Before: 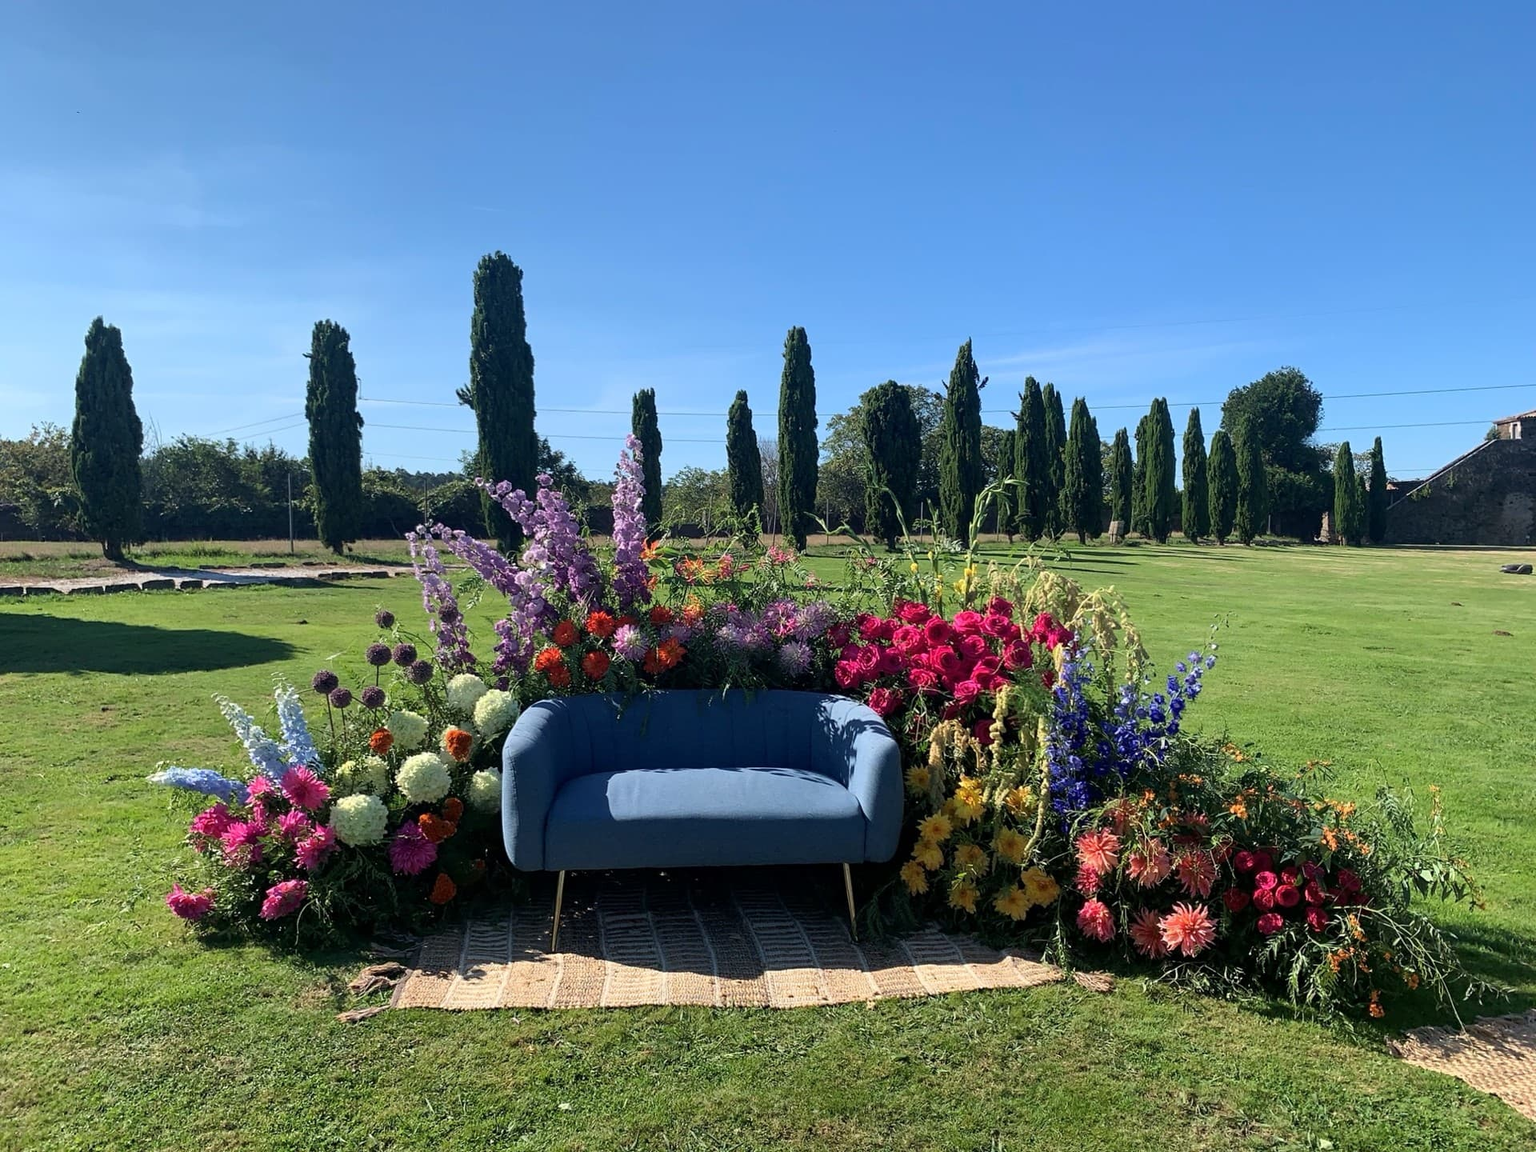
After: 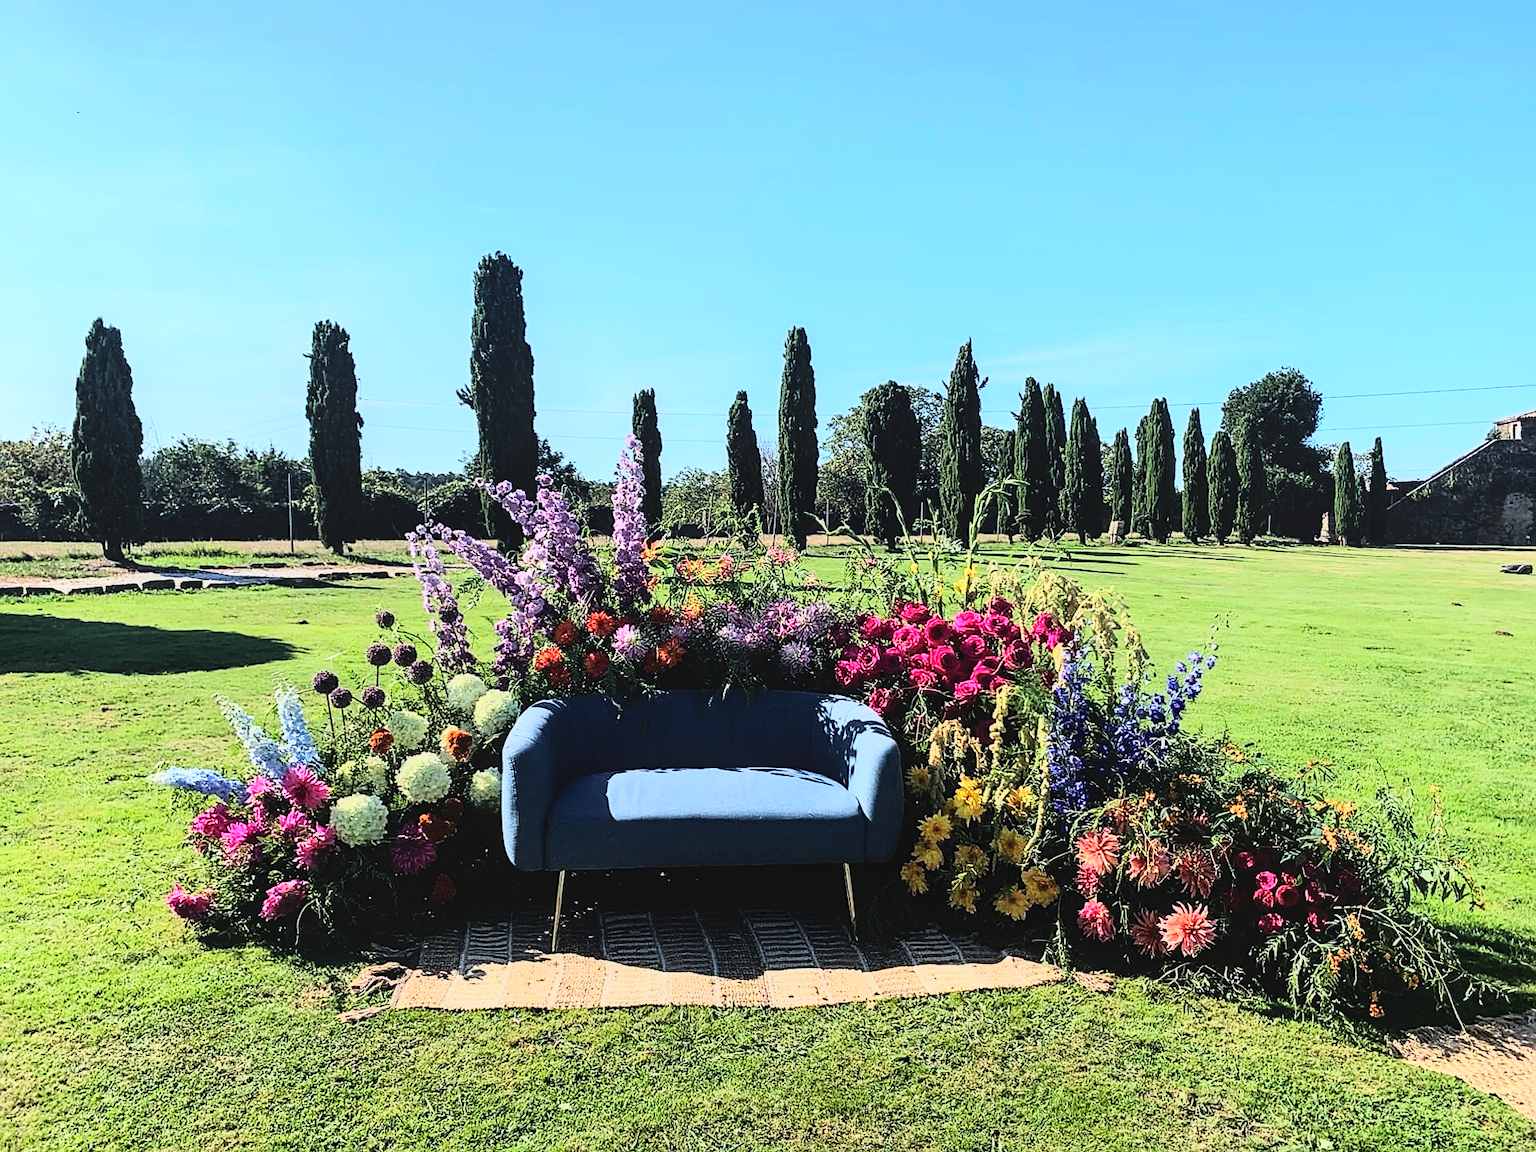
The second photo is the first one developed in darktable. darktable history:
sharpen: on, module defaults
local contrast: detail 110%
rgb curve: curves: ch0 [(0, 0) (0.21, 0.15) (0.24, 0.21) (0.5, 0.75) (0.75, 0.96) (0.89, 0.99) (1, 1)]; ch1 [(0, 0.02) (0.21, 0.13) (0.25, 0.2) (0.5, 0.67) (0.75, 0.9) (0.89, 0.97) (1, 1)]; ch2 [(0, 0.02) (0.21, 0.13) (0.25, 0.2) (0.5, 0.67) (0.75, 0.9) (0.89, 0.97) (1, 1)], compensate middle gray true
